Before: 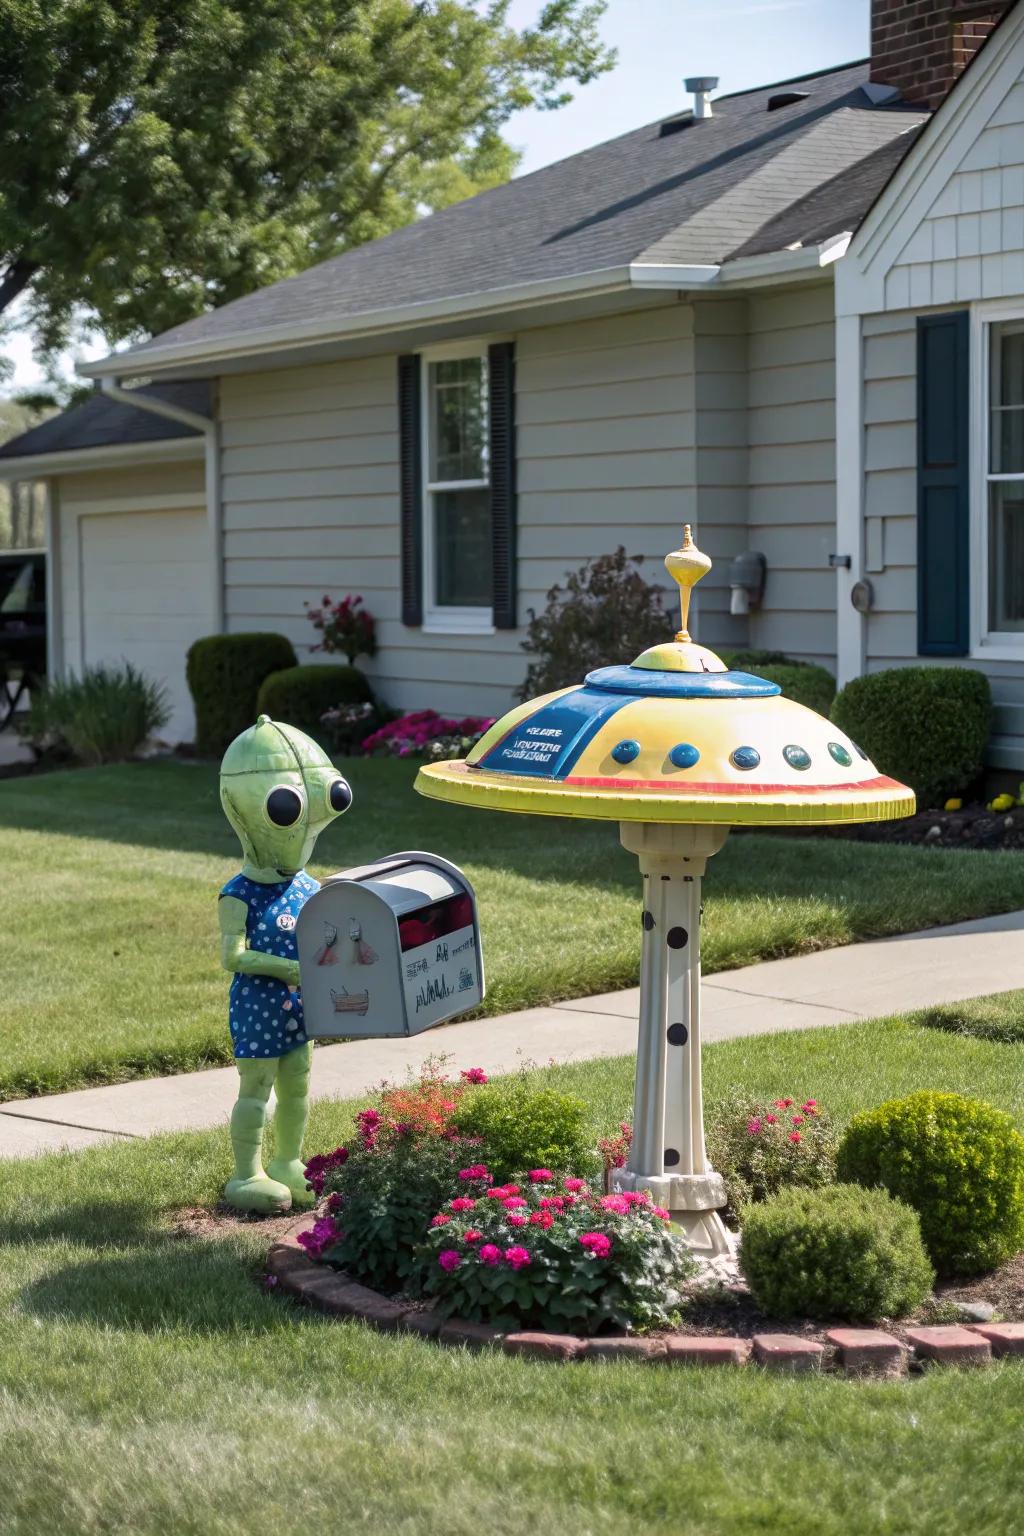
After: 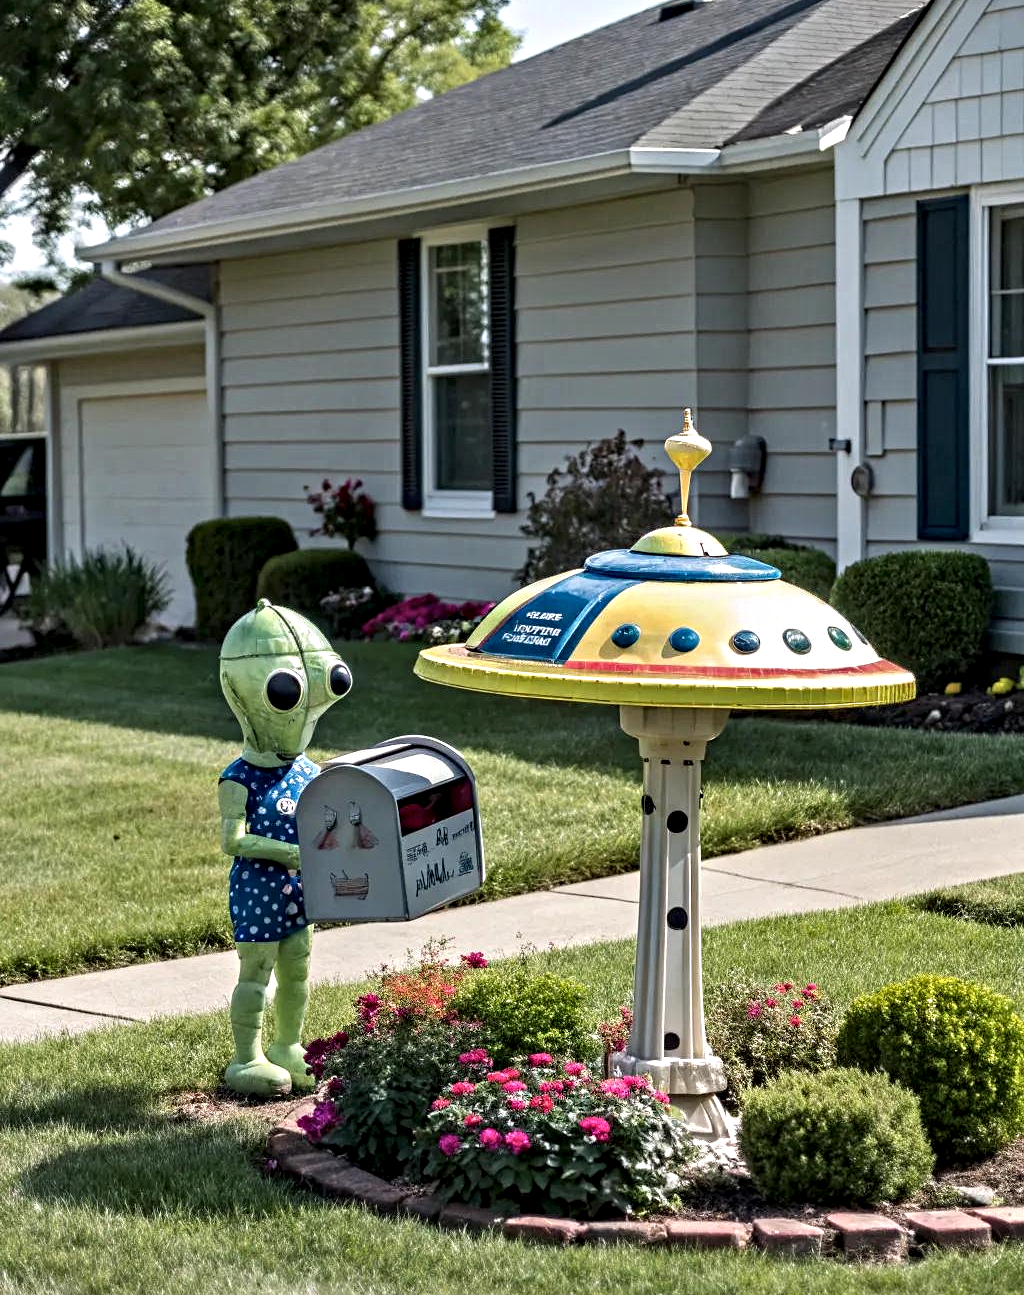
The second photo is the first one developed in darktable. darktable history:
crop: top 7.566%, bottom 8.113%
contrast equalizer: octaves 7, y [[0.5, 0.542, 0.583, 0.625, 0.667, 0.708], [0.5 ×6], [0.5 ×6], [0 ×6], [0 ×6]]
